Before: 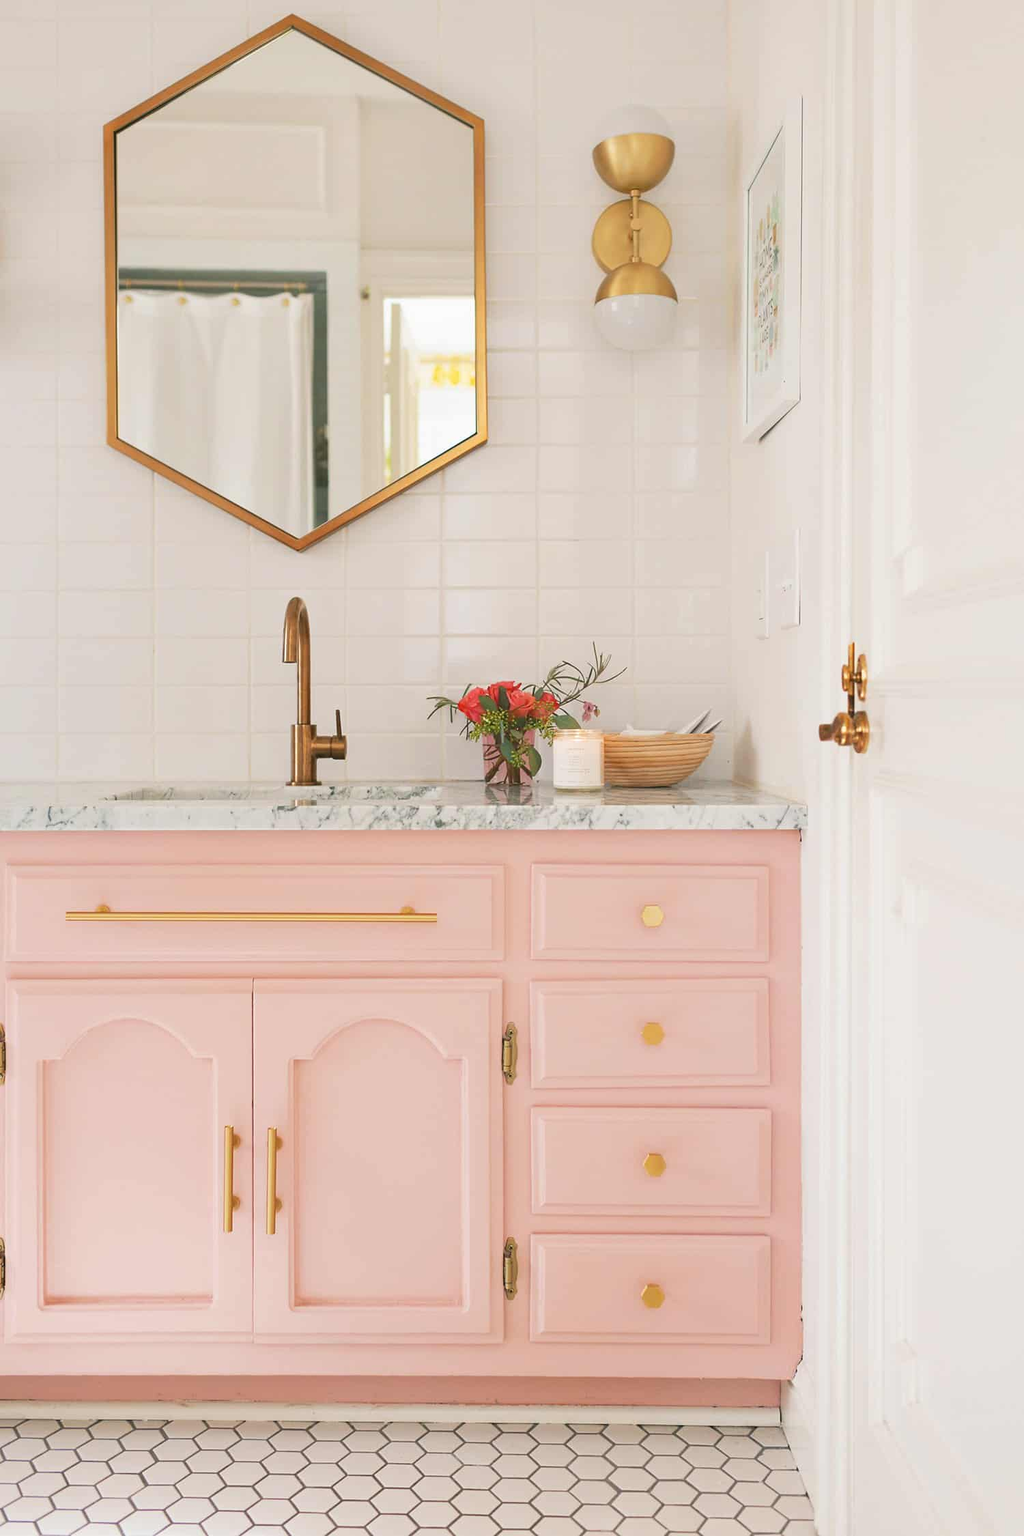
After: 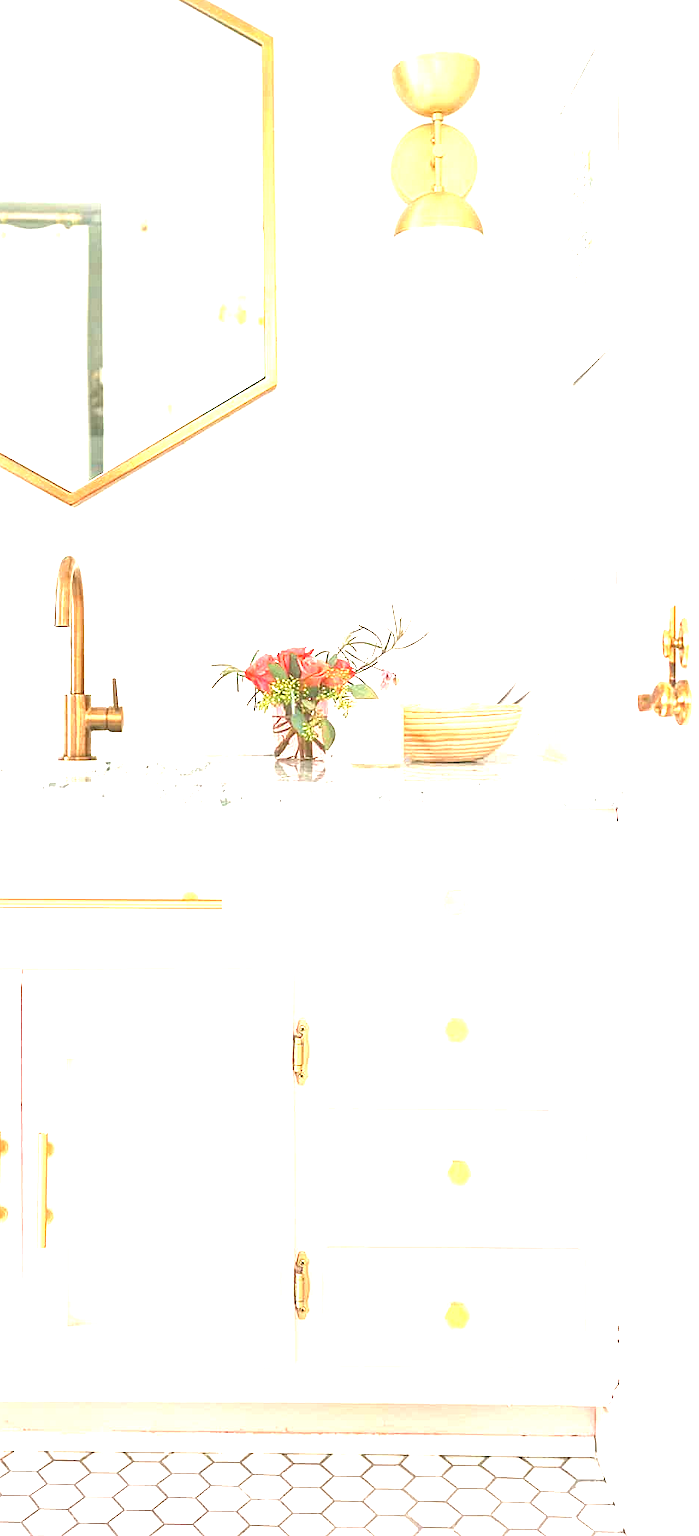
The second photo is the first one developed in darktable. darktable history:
exposure: black level correction 0, exposure 1.941 EV, compensate highlight preservation false
crop and rotate: left 22.797%, top 5.643%, right 14.315%, bottom 2.342%
local contrast: on, module defaults
contrast equalizer: octaves 7, y [[0.5, 0.5, 0.468, 0.5, 0.5, 0.5], [0.5 ×6], [0.5 ×6], [0 ×6], [0 ×6]], mix 0.292
sharpen: radius 1.283, amount 0.308, threshold 0.072
